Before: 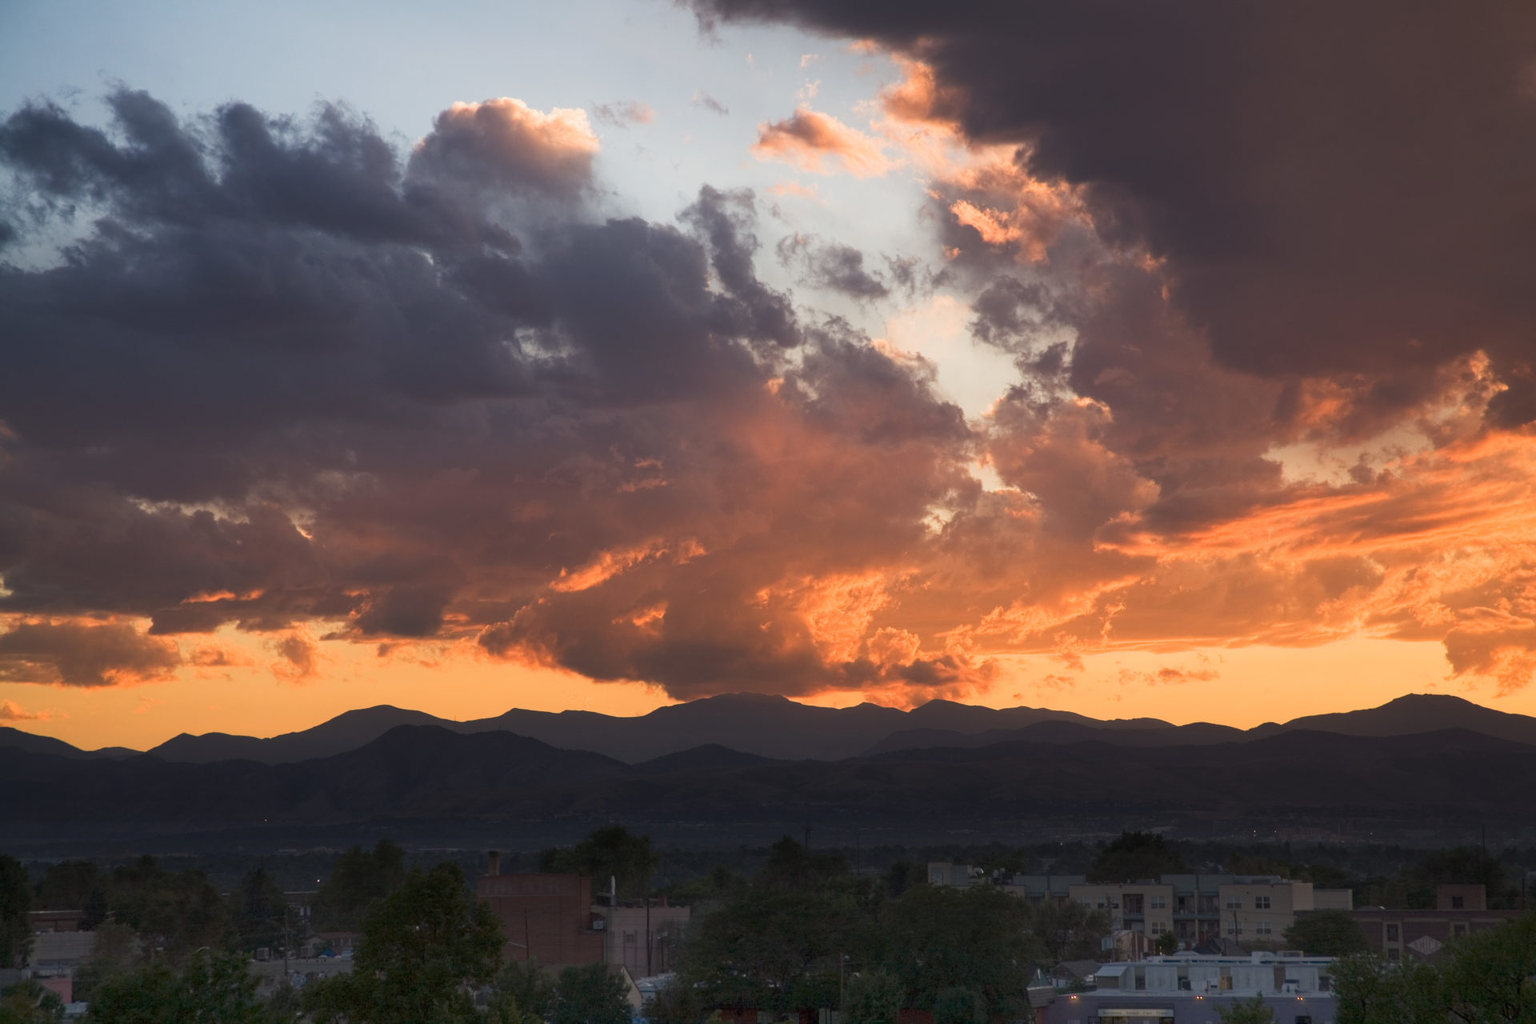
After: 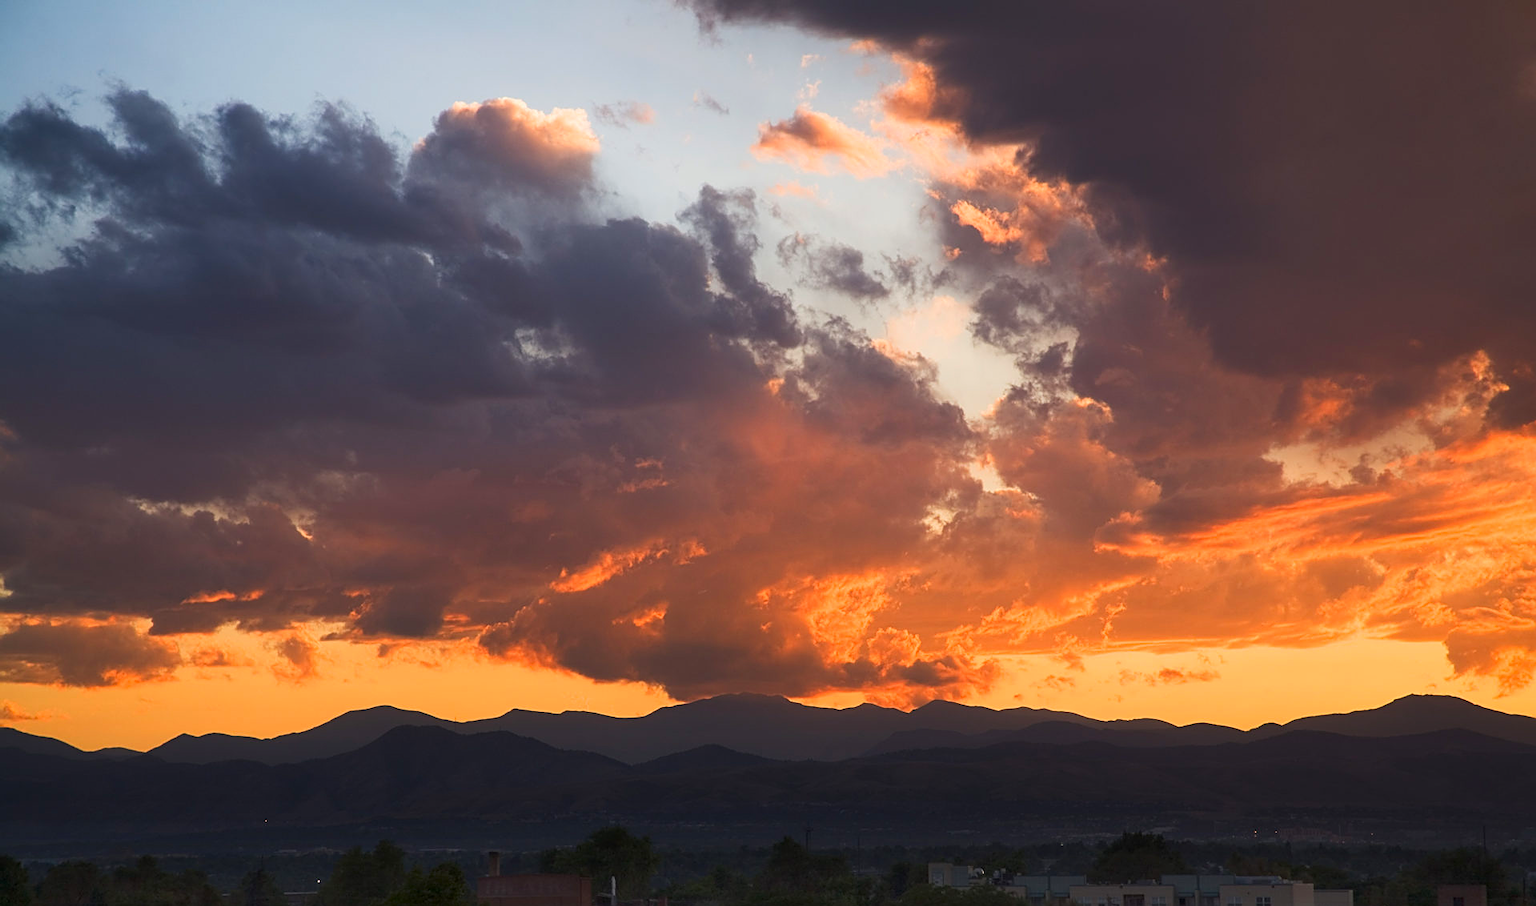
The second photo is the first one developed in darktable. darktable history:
sharpen: on, module defaults
contrast brightness saturation: contrast 0.09, saturation 0.28
crop and rotate: top 0%, bottom 11.49%
